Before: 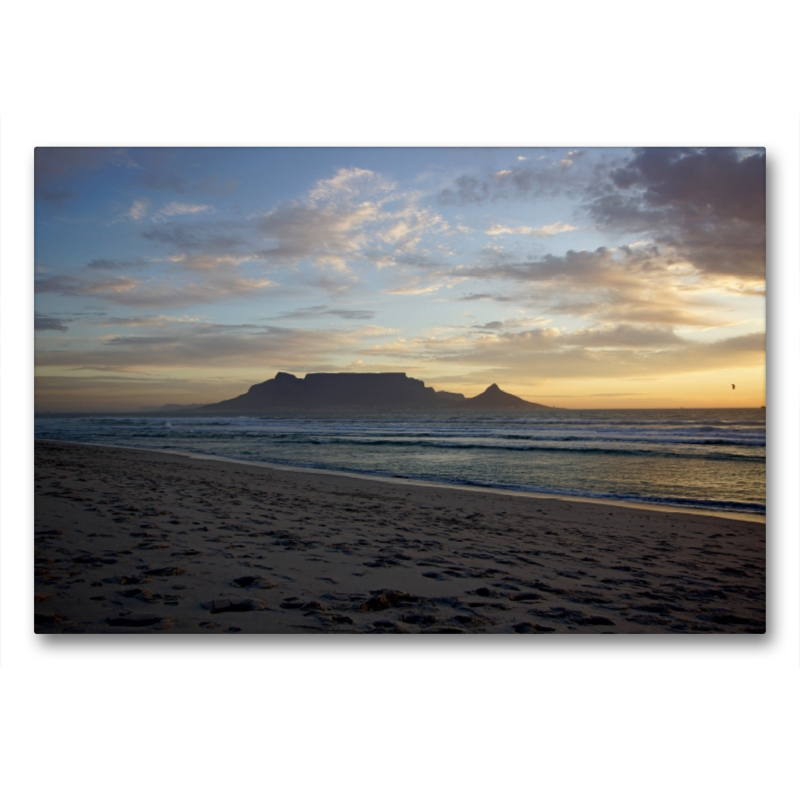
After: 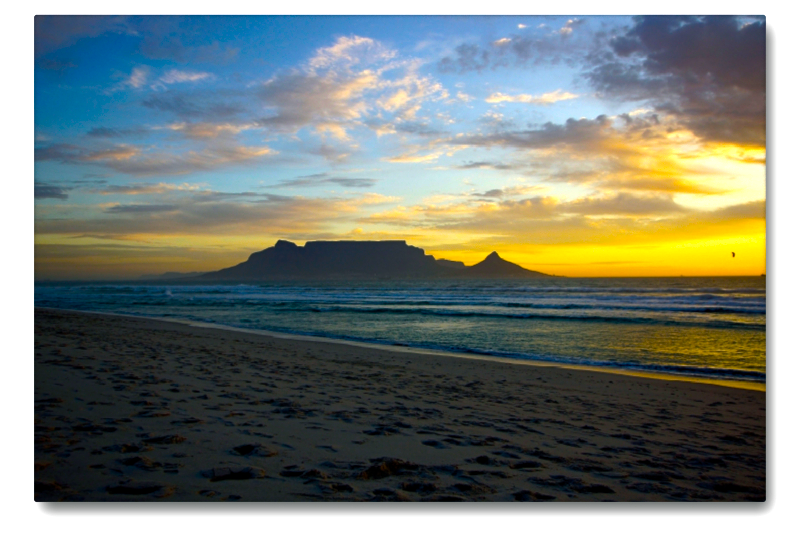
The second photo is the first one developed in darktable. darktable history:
crop: top 16.619%, bottom 16.678%
color balance rgb: shadows lift › luminance -7.515%, shadows lift › chroma 2.206%, shadows lift › hue 168.11°, perceptual saturation grading › global saturation 66.192%, perceptual saturation grading › highlights 50.603%, perceptual saturation grading › shadows 29.643%, perceptual brilliance grading › global brilliance 15.268%, perceptual brilliance grading › shadows -34.761%, global vibrance 20%
